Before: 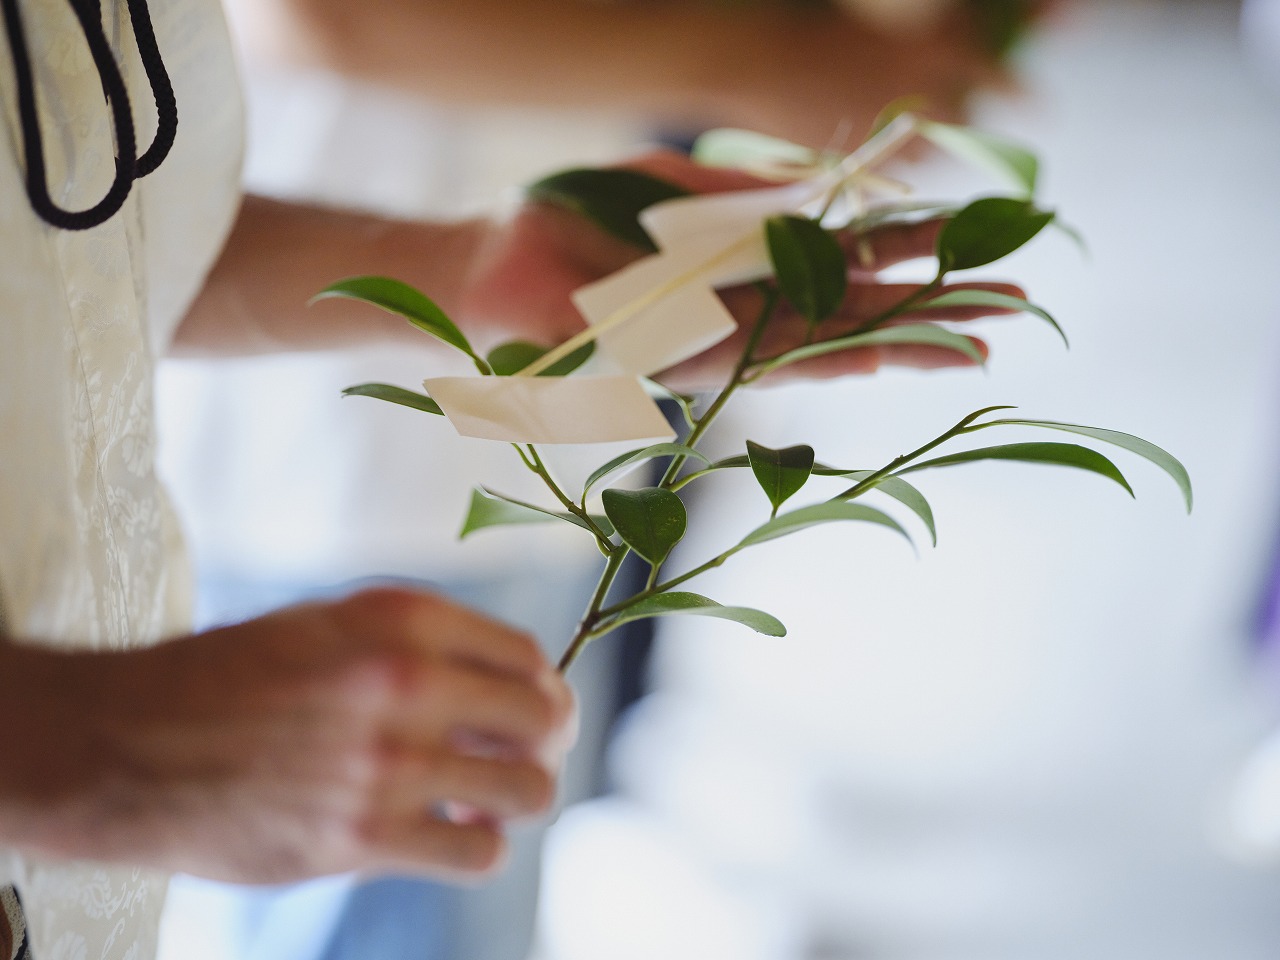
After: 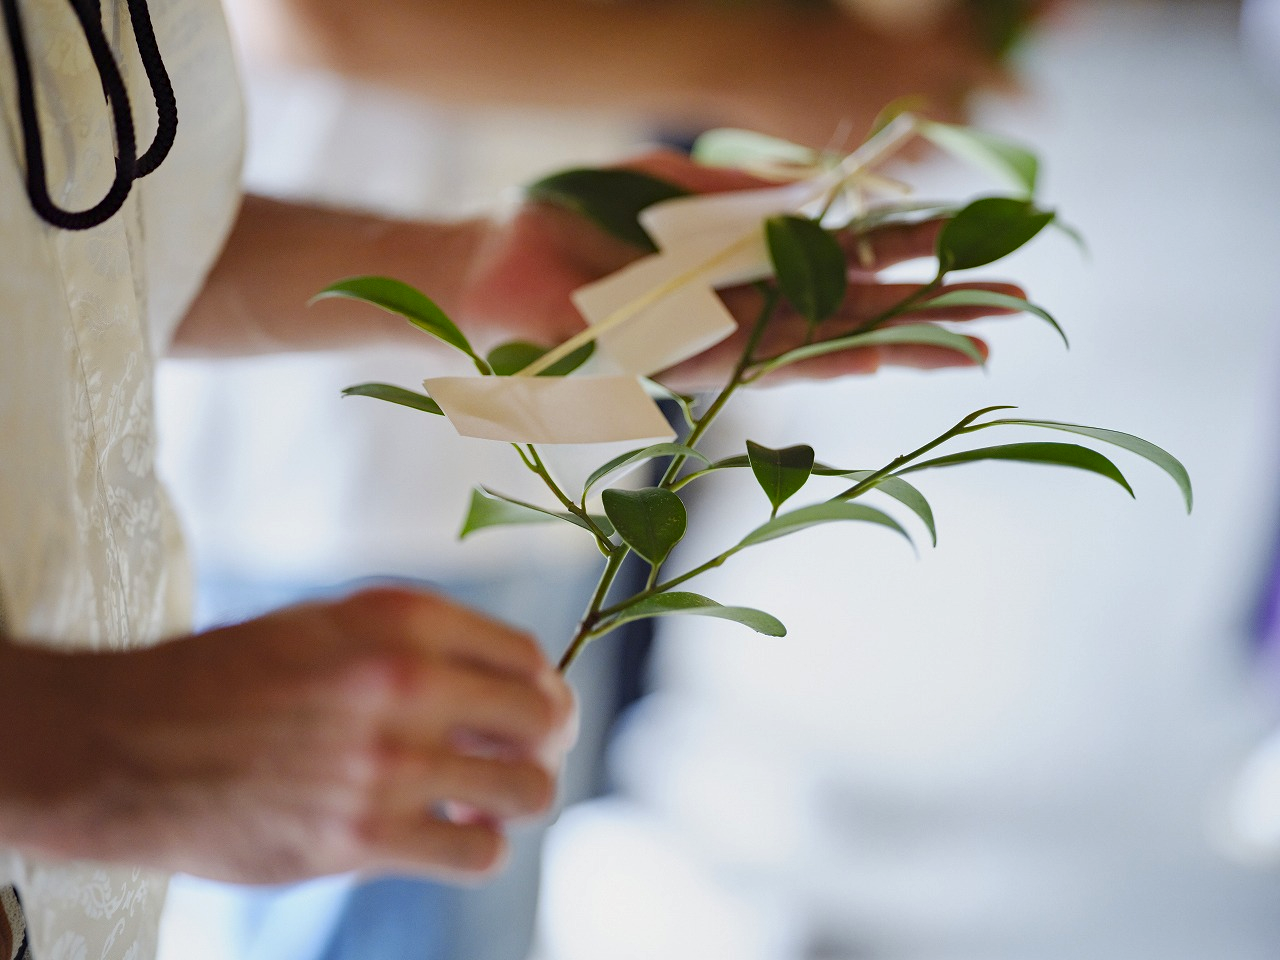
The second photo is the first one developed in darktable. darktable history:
haze removal: compatibility mode true, adaptive false
shadows and highlights: shadows 29.32, highlights -29.32, low approximation 0.01, soften with gaussian
